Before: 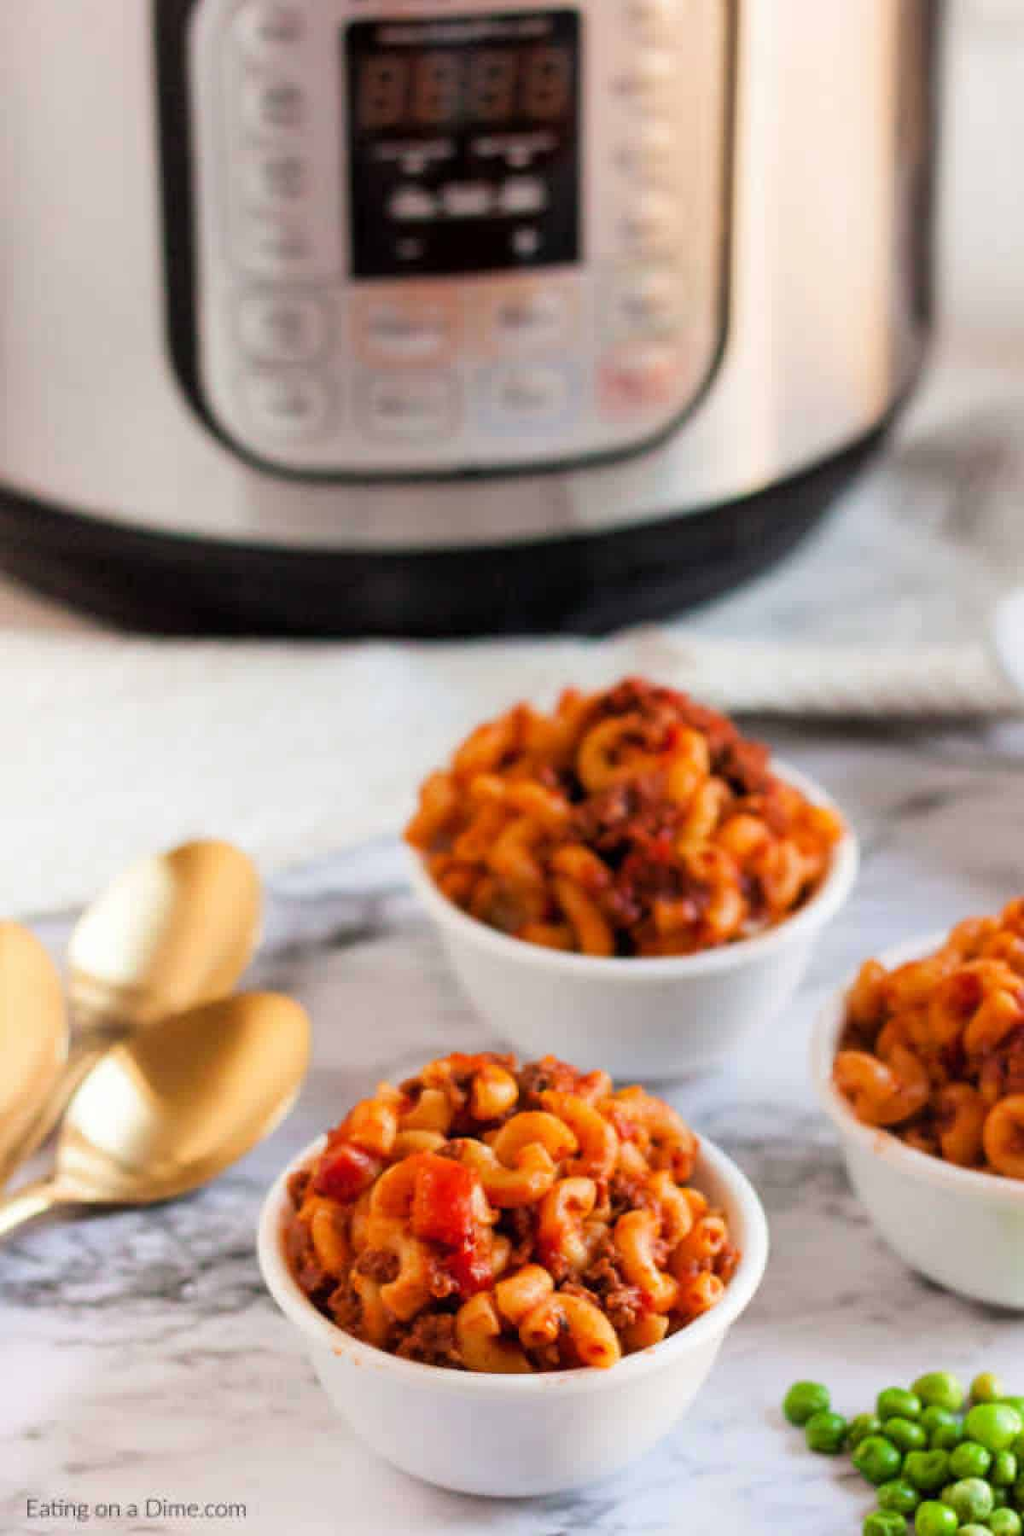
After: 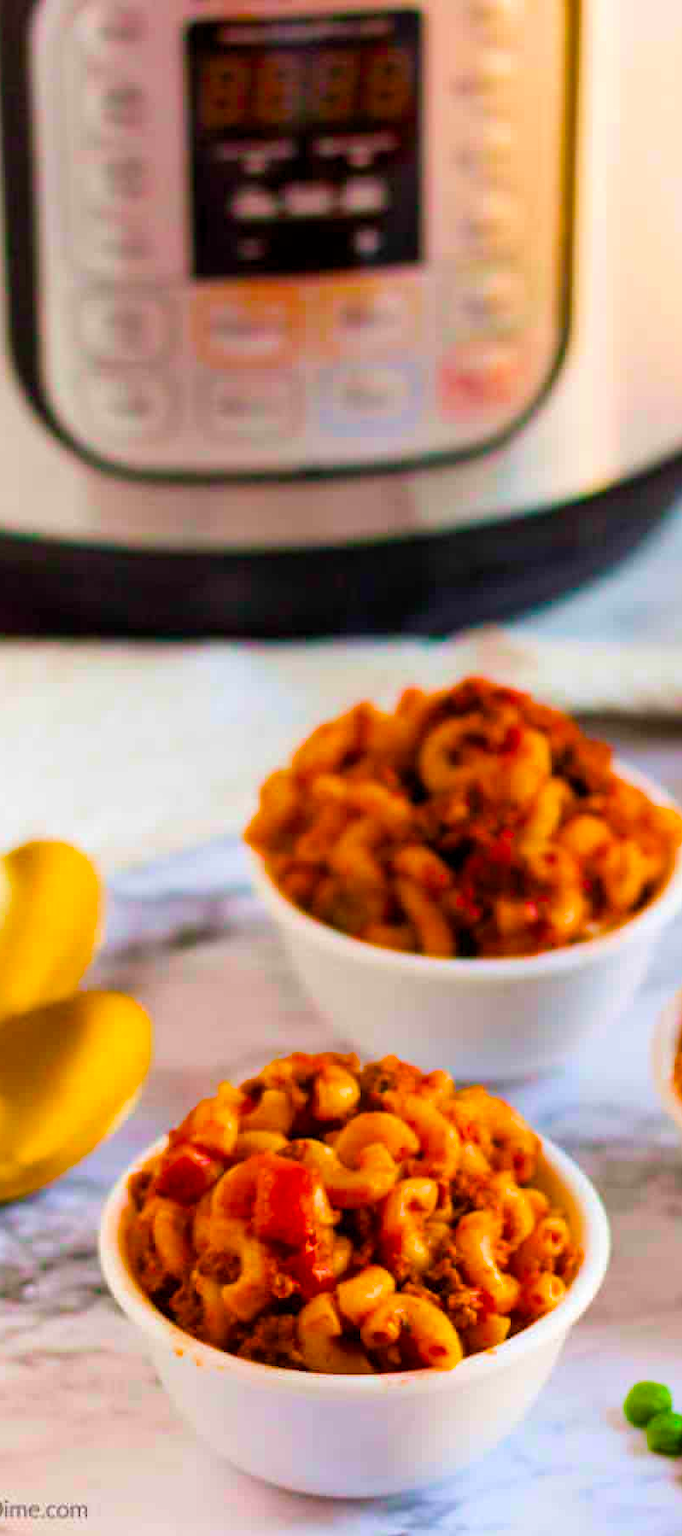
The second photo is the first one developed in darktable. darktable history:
crop and rotate: left 15.542%, right 17.805%
color balance rgb: linear chroma grading › global chroma 33.835%, perceptual saturation grading › global saturation 37.063%, perceptual saturation grading › shadows 34.823%, global vibrance 31.208%
velvia: strength 15.4%
